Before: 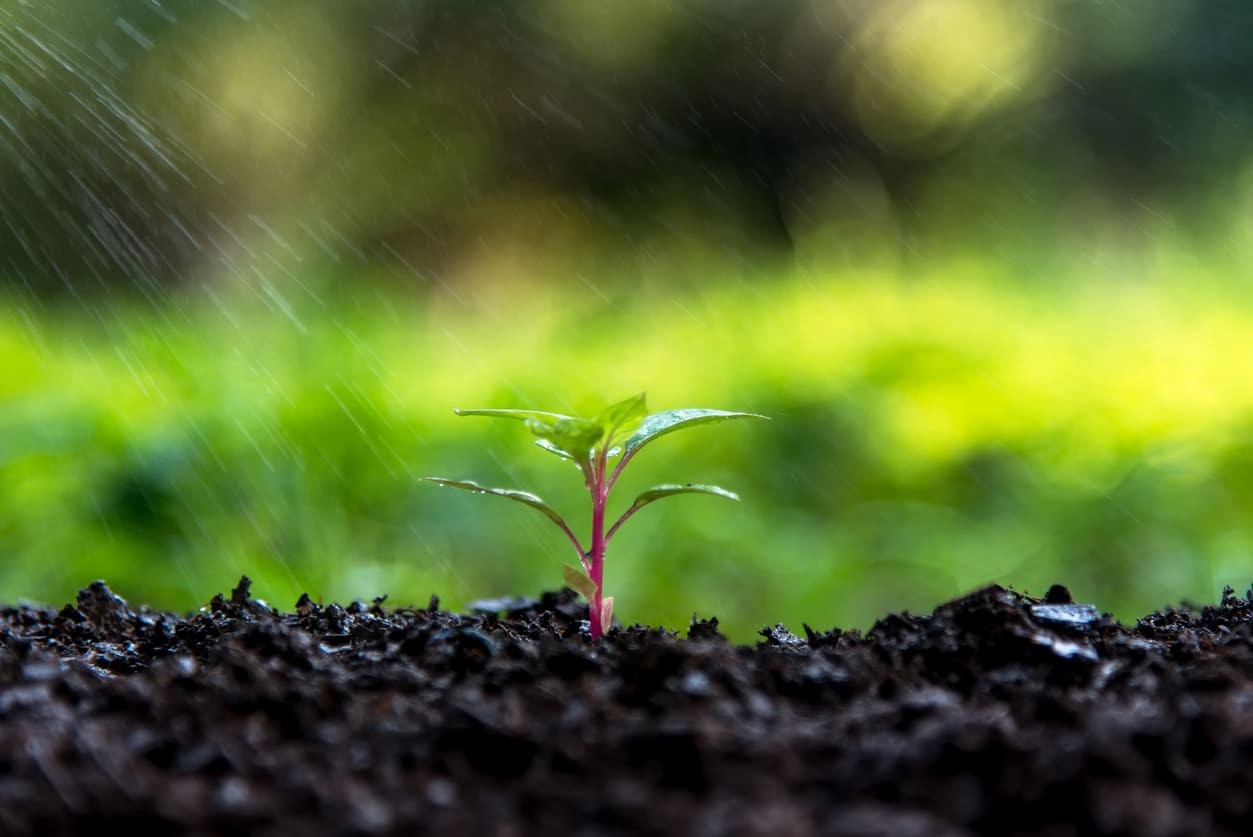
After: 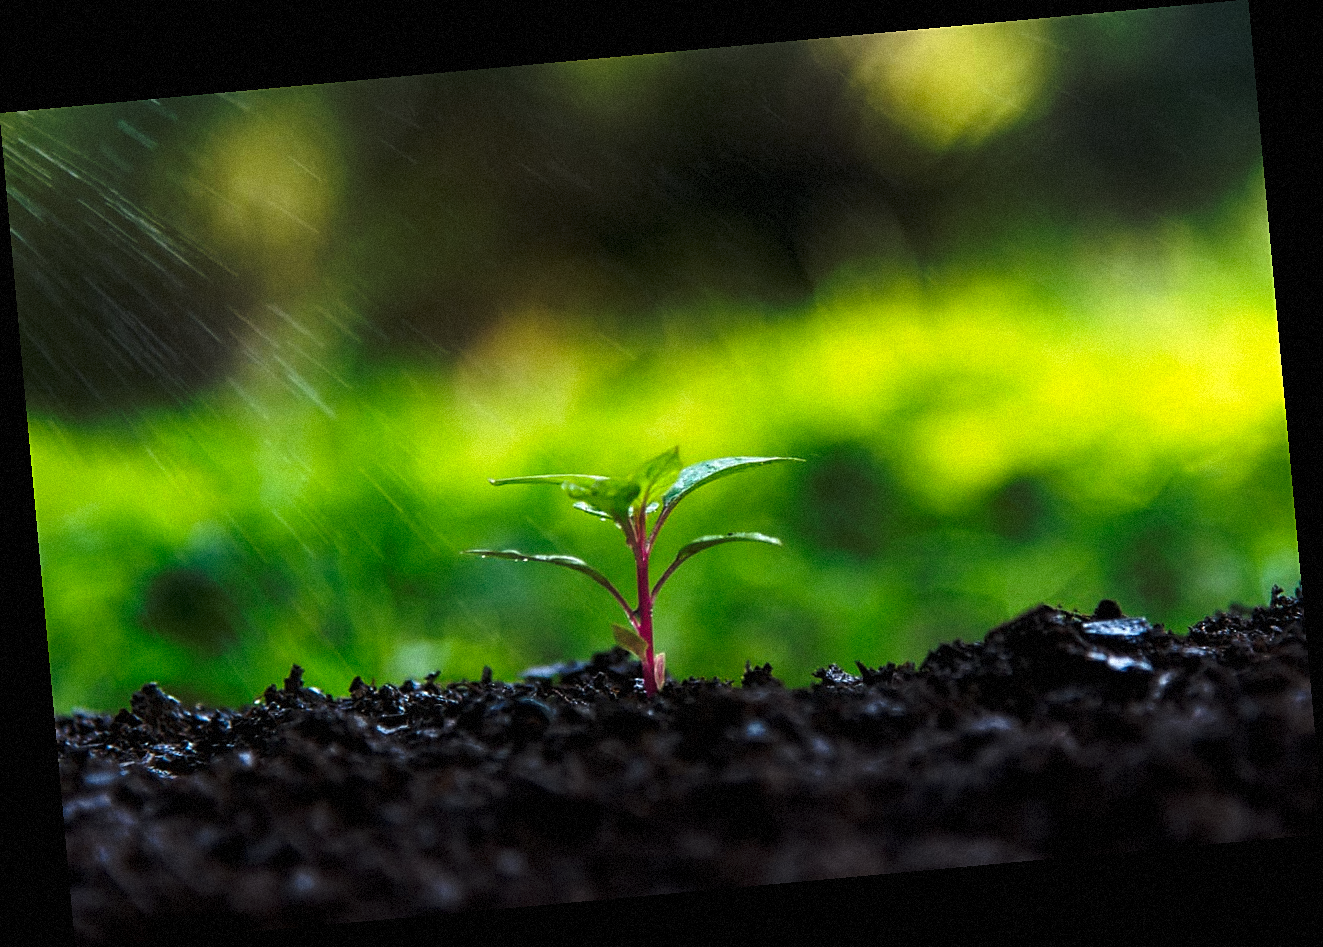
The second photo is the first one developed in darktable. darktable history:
rotate and perspective: rotation -5.2°, automatic cropping off
grain: mid-tones bias 0%
sharpen: radius 1.864, amount 0.398, threshold 1.271
tone curve: curves: ch0 [(0, 0) (0.003, 0.002) (0.011, 0.007) (0.025, 0.015) (0.044, 0.026) (0.069, 0.041) (0.1, 0.059) (0.136, 0.08) (0.177, 0.105) (0.224, 0.132) (0.277, 0.163) (0.335, 0.198) (0.399, 0.253) (0.468, 0.341) (0.543, 0.435) (0.623, 0.532) (0.709, 0.635) (0.801, 0.745) (0.898, 0.873) (1, 1)], preserve colors none
